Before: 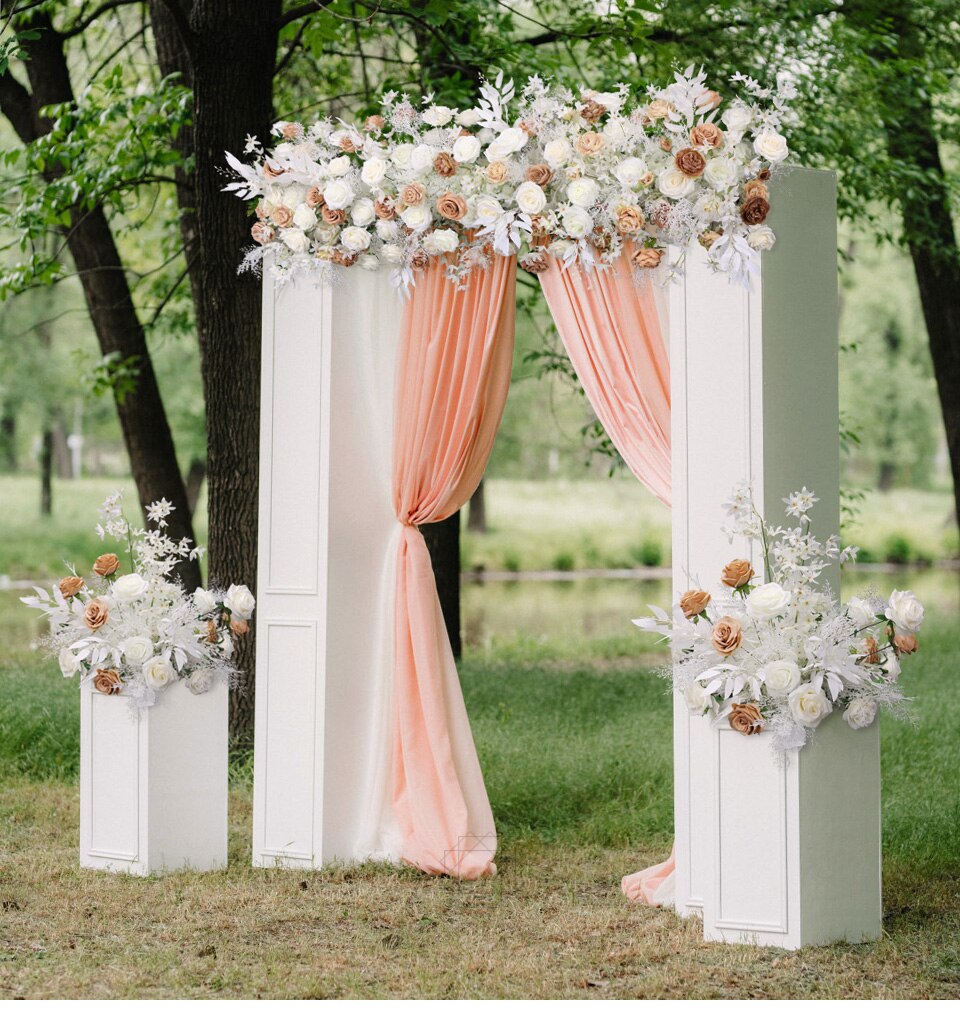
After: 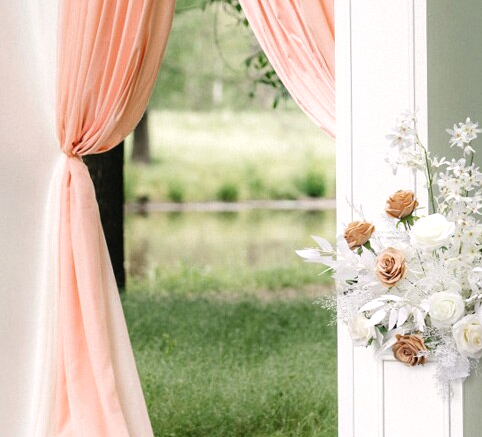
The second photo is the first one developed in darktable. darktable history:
shadows and highlights: radius 110.86, shadows 51.09, white point adjustment 9.16, highlights -4.17, highlights color adjustment 32.2%, soften with gaussian
crop: left 35.03%, top 36.625%, right 14.663%, bottom 20.057%
